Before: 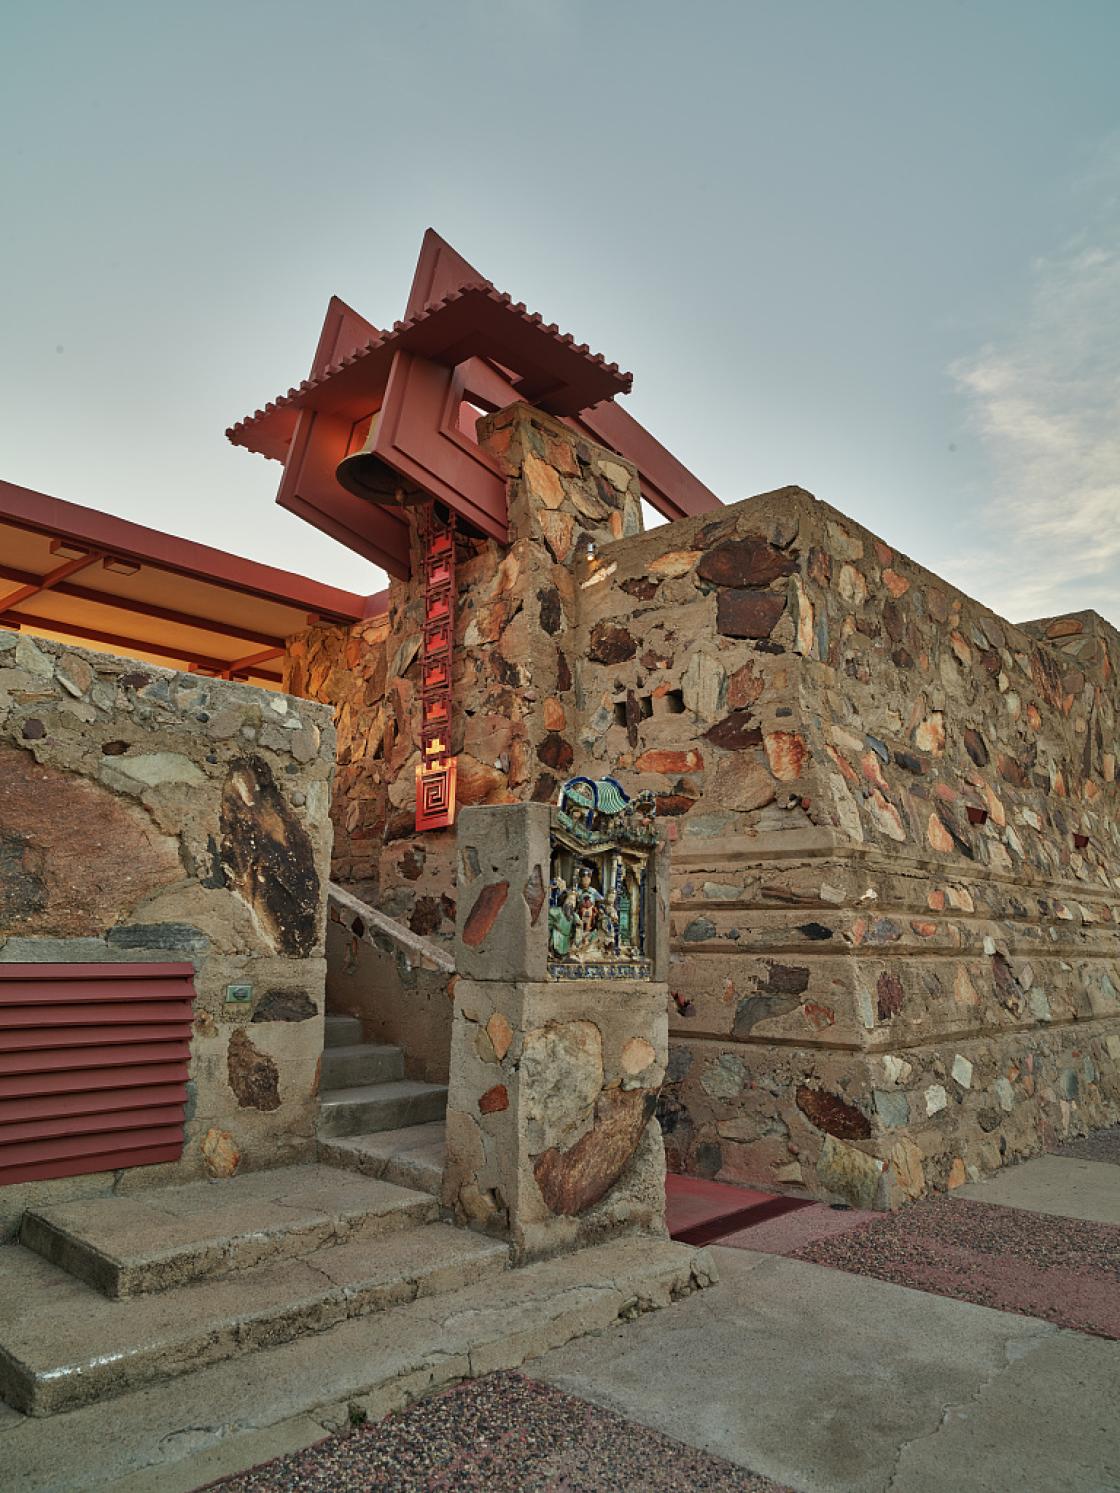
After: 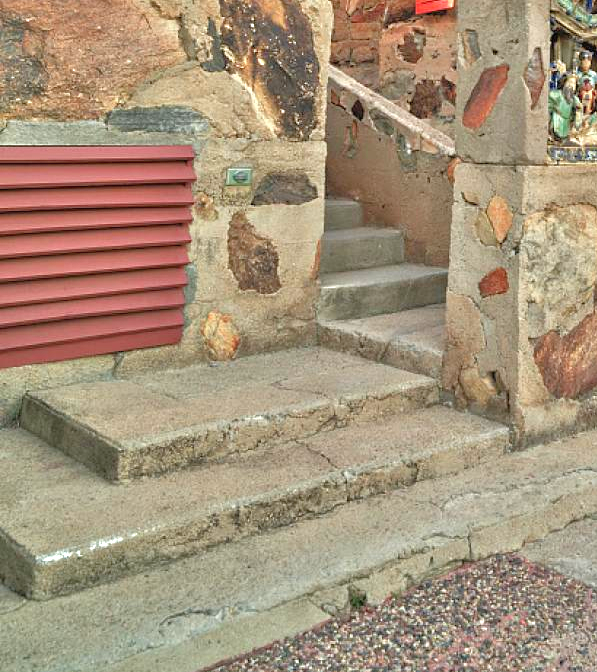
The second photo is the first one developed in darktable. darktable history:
crop and rotate: top 54.778%, right 46.61%, bottom 0.159%
tone equalizer: -7 EV 0.15 EV, -6 EV 0.6 EV, -5 EV 1.15 EV, -4 EV 1.33 EV, -3 EV 1.15 EV, -2 EV 0.6 EV, -1 EV 0.15 EV, mask exposure compensation -0.5 EV
white balance: emerald 1
exposure: black level correction -0.001, exposure 0.9 EV, compensate exposure bias true, compensate highlight preservation false
